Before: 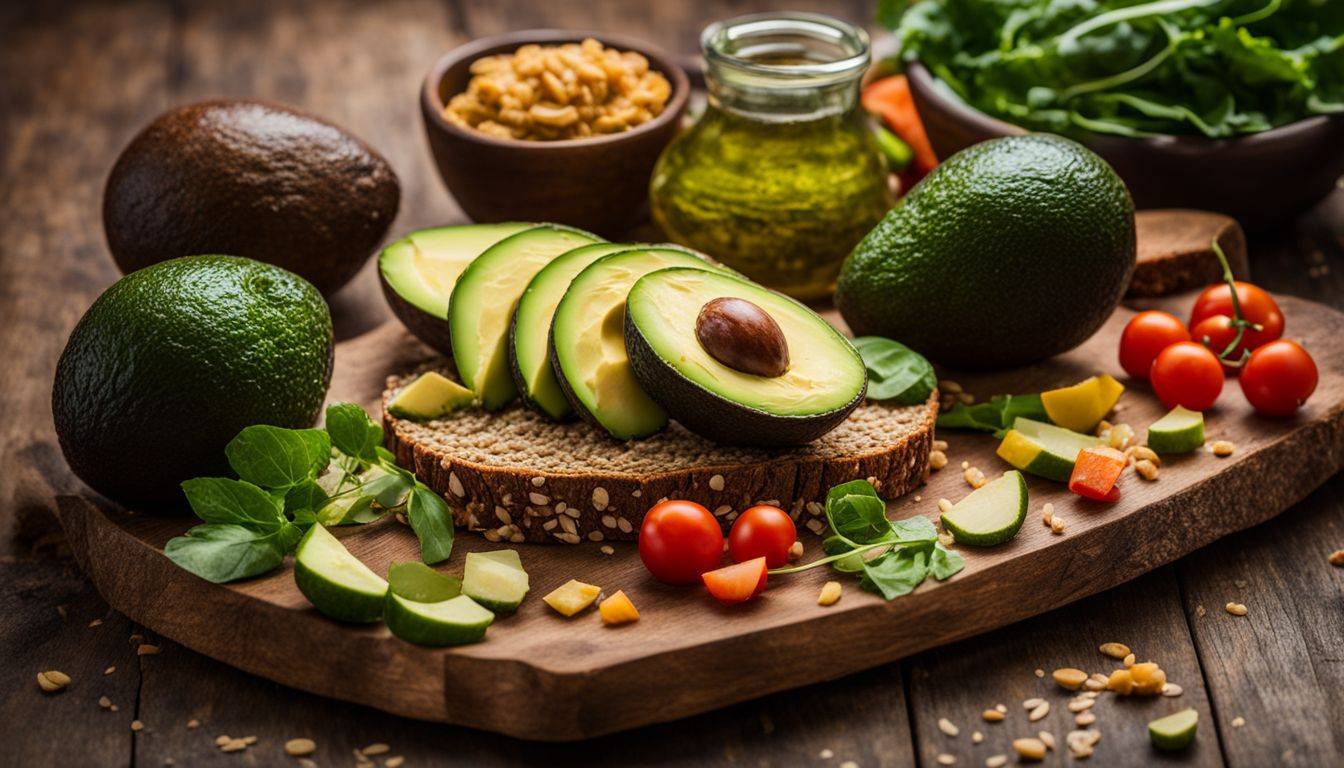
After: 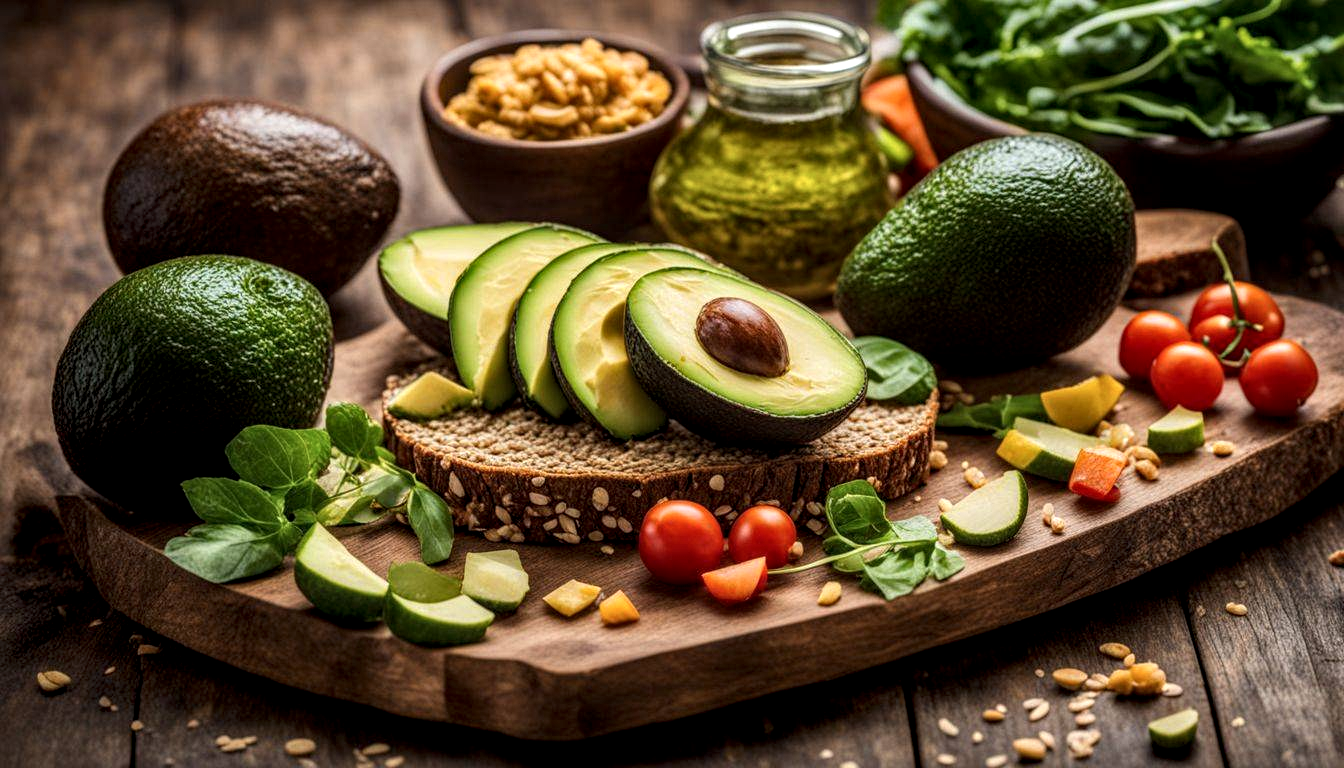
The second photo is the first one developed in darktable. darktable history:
local contrast: detail 150%
exposure: exposure -0.041 EV, compensate highlight preservation false
